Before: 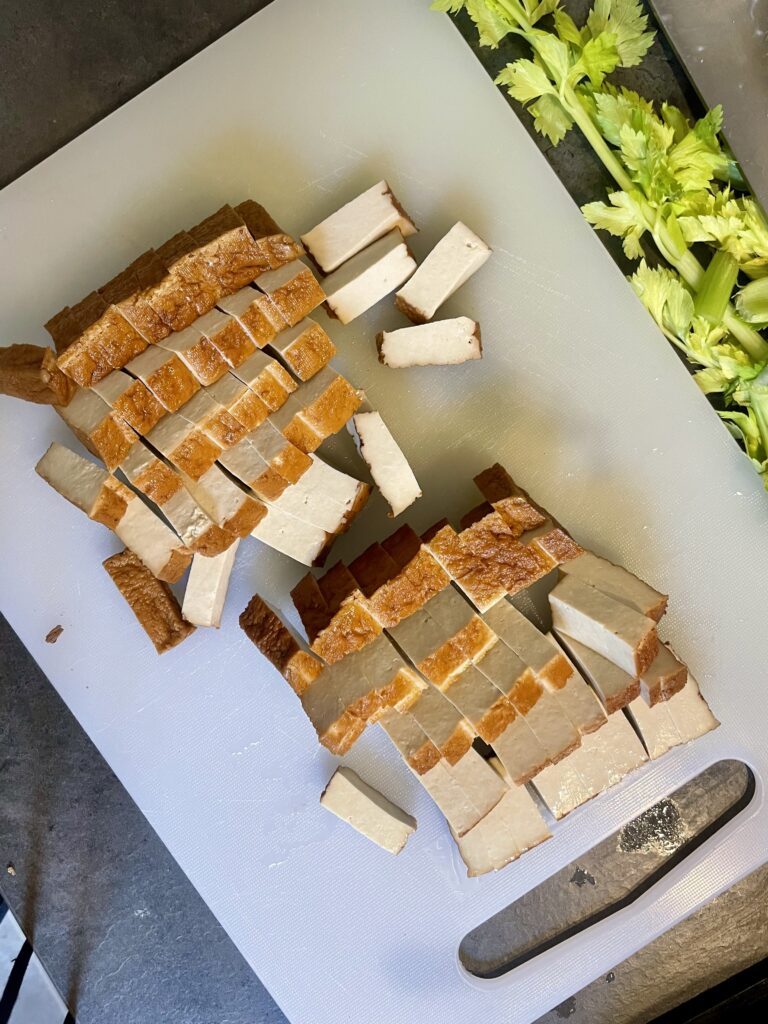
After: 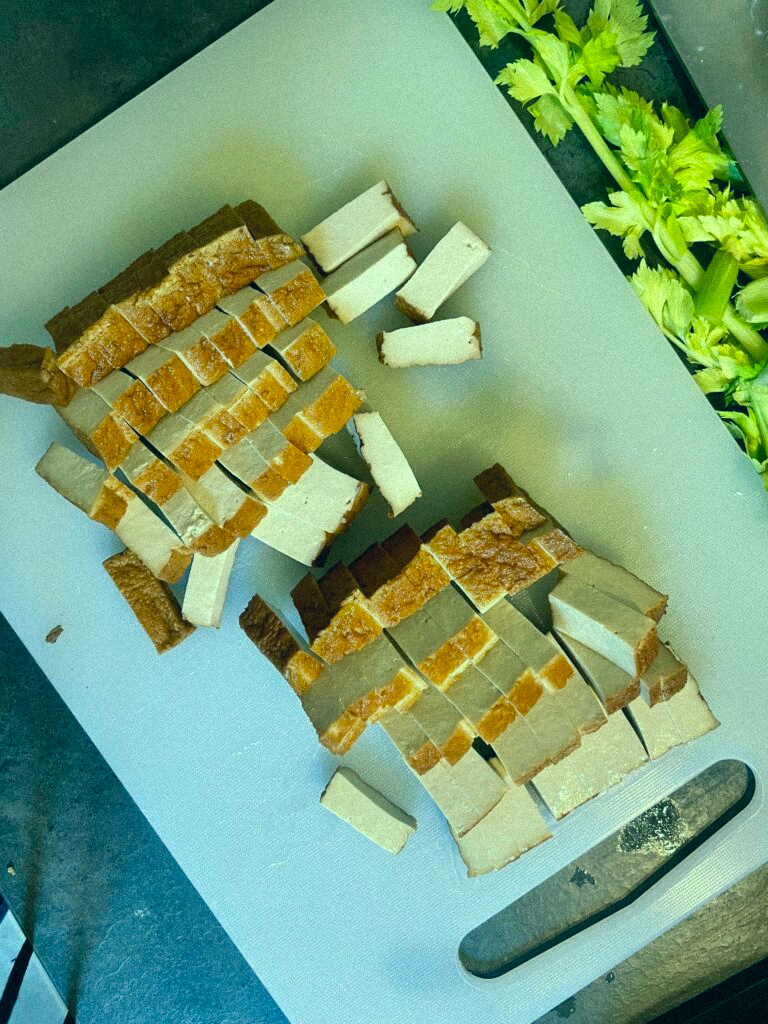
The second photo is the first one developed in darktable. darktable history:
color correction: highlights a* -20.08, highlights b* 9.8, shadows a* -20.4, shadows b* -10.76
tone equalizer: on, module defaults
grain: mid-tones bias 0%
white balance: red 0.988, blue 1.017
